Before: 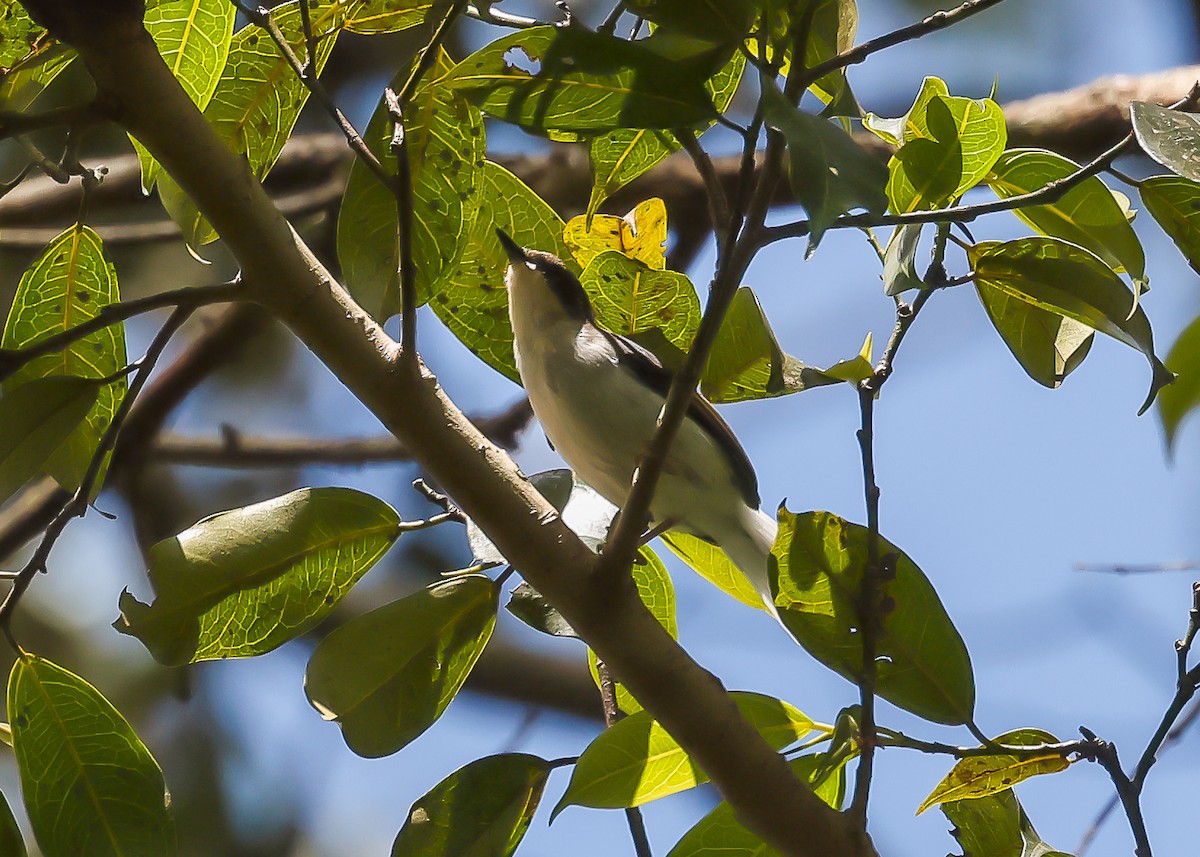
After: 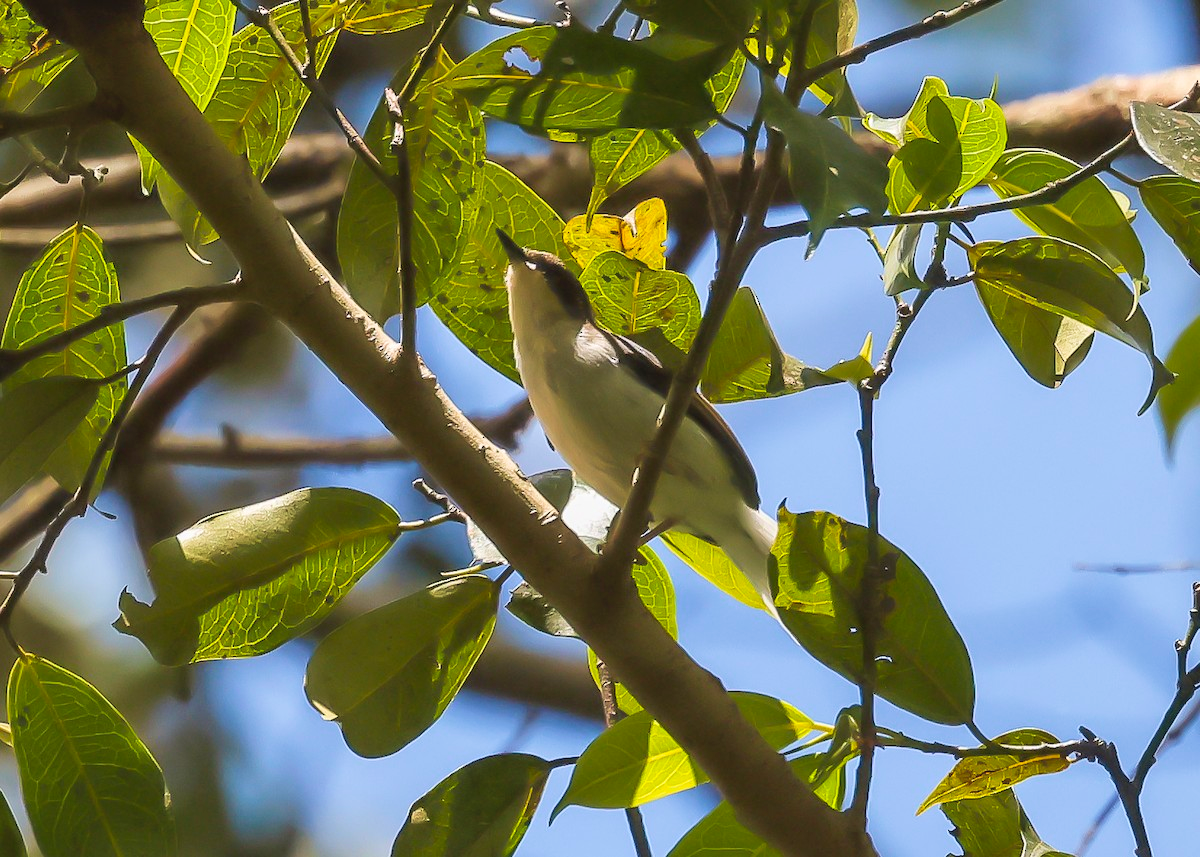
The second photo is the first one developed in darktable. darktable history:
shadows and highlights: radius 336.61, shadows 28.22, soften with gaussian
velvia: on, module defaults
contrast brightness saturation: brightness 0.093, saturation 0.194
